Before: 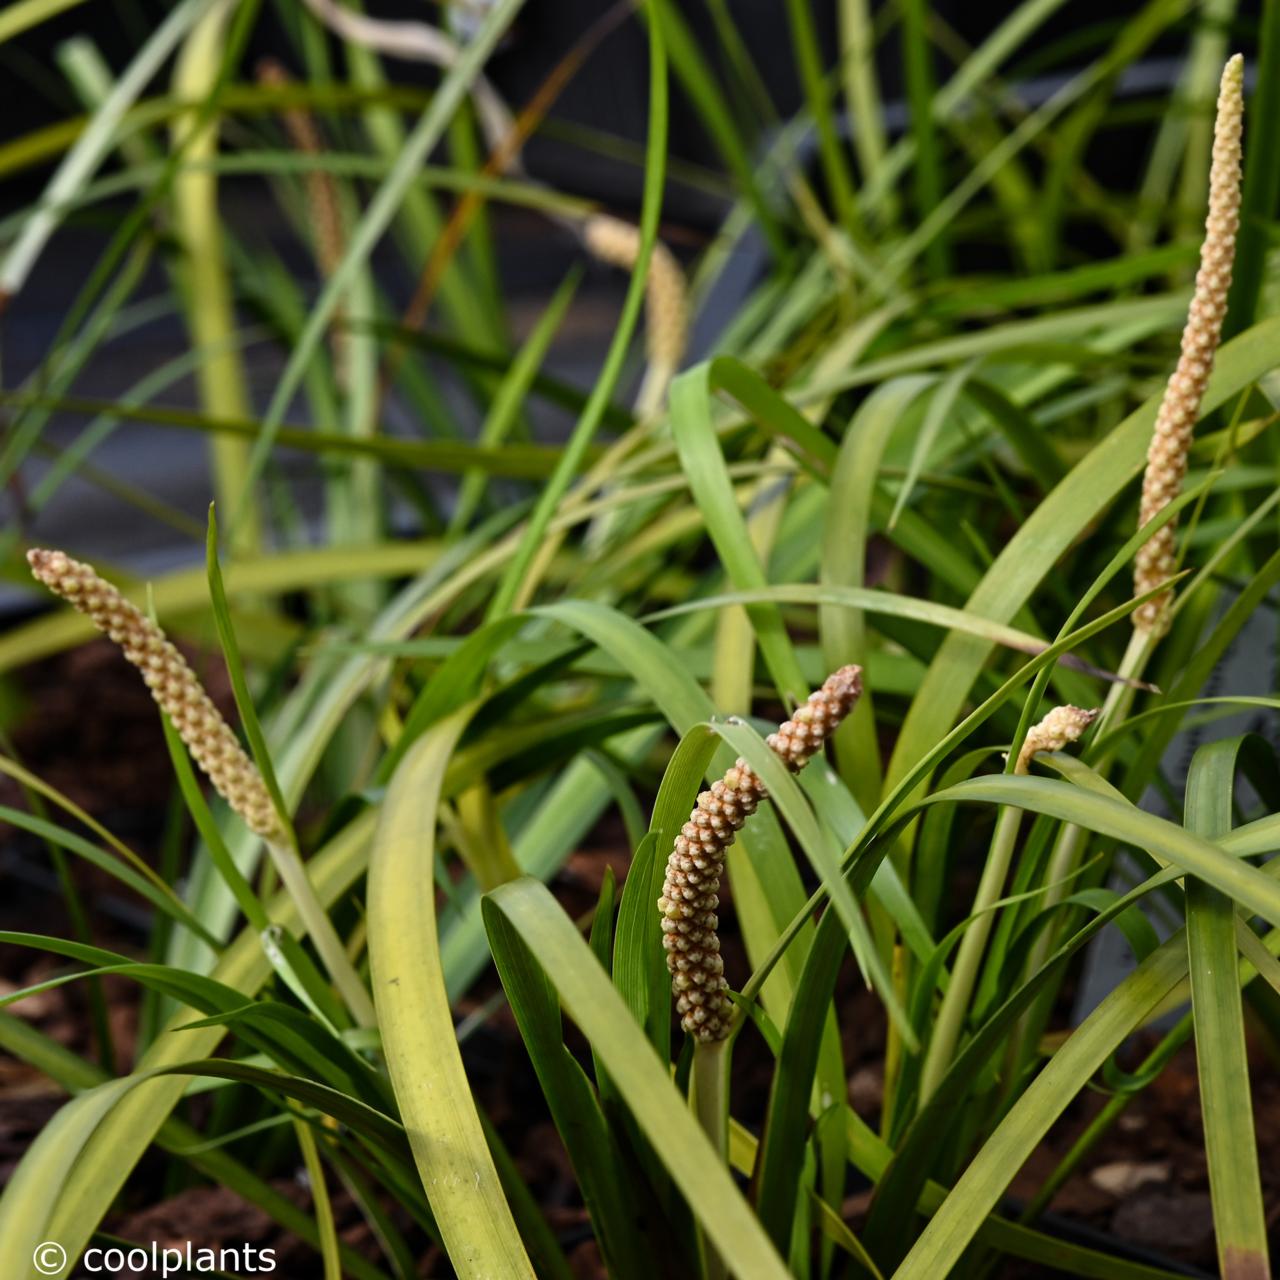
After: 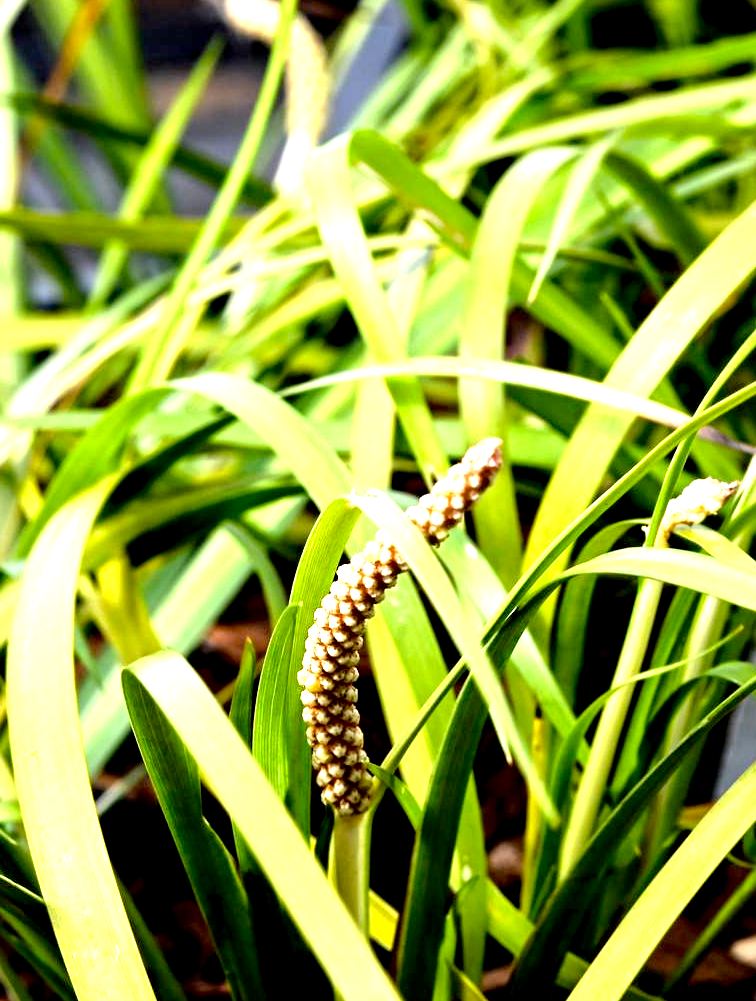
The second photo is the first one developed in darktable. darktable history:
crop and rotate: left 28.183%, top 17.778%, right 12.708%, bottom 3.982%
exposure: black level correction 0.009, exposure 1.431 EV, compensate highlight preservation false
tone equalizer: -8 EV -0.756 EV, -7 EV -0.709 EV, -6 EV -0.589 EV, -5 EV -0.377 EV, -3 EV 0.395 EV, -2 EV 0.6 EV, -1 EV 0.692 EV, +0 EV 0.766 EV
